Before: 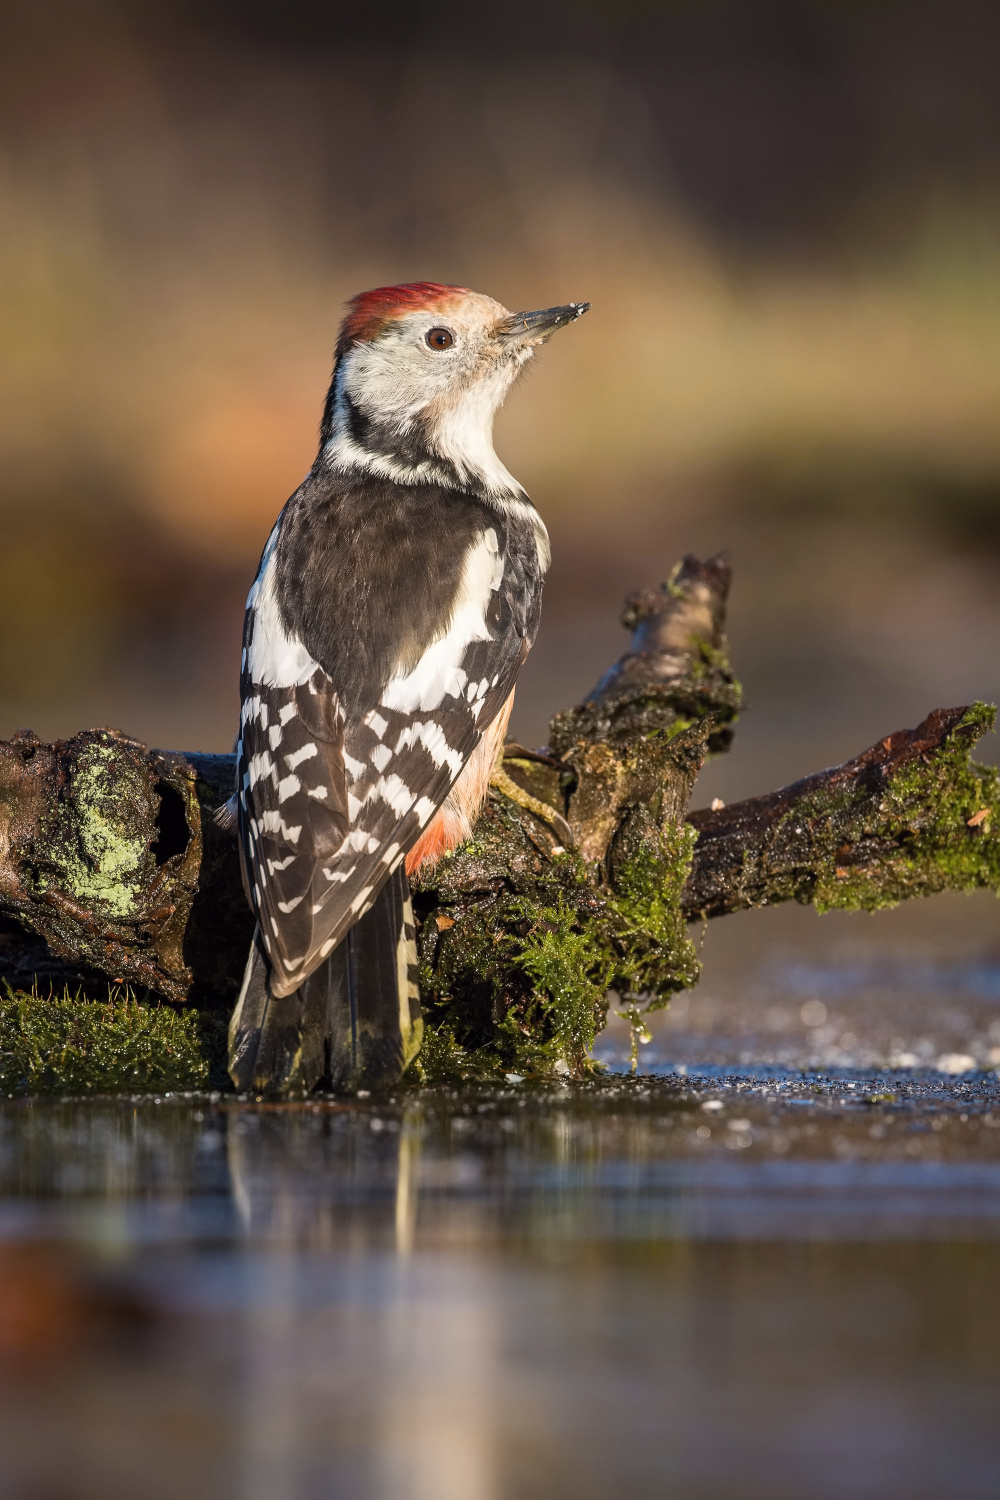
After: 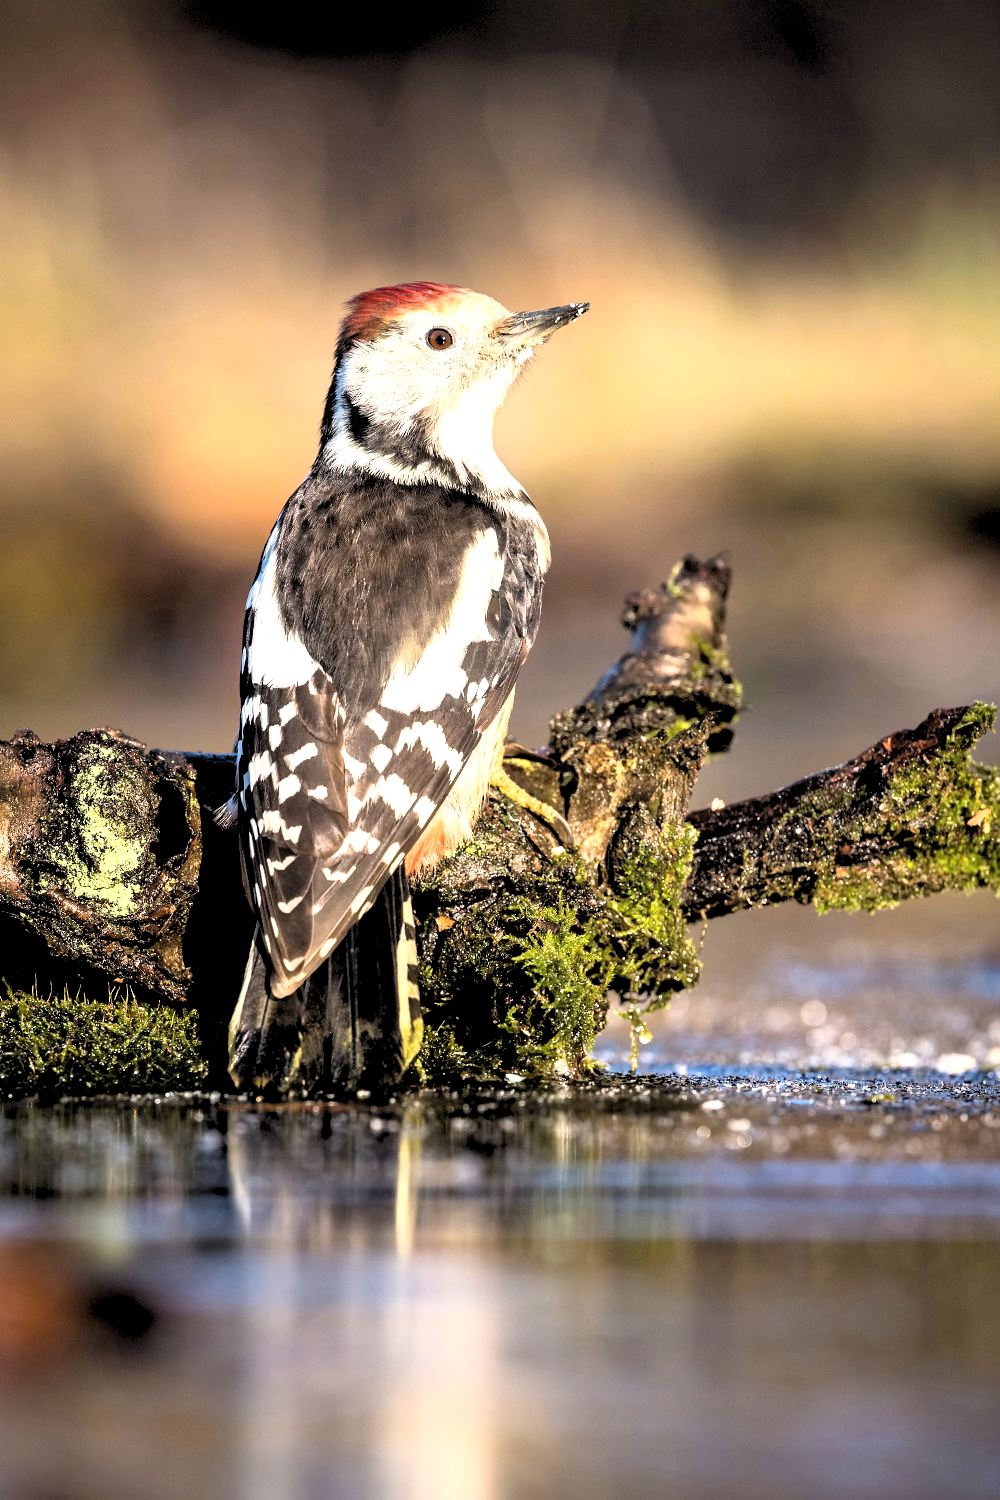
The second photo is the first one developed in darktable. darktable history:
base curve: curves: ch0 [(0, 0) (0.666, 0.806) (1, 1)]
rgb levels: levels [[0.034, 0.472, 0.904], [0, 0.5, 1], [0, 0.5, 1]]
exposure: exposure 0.935 EV, compensate highlight preservation false
